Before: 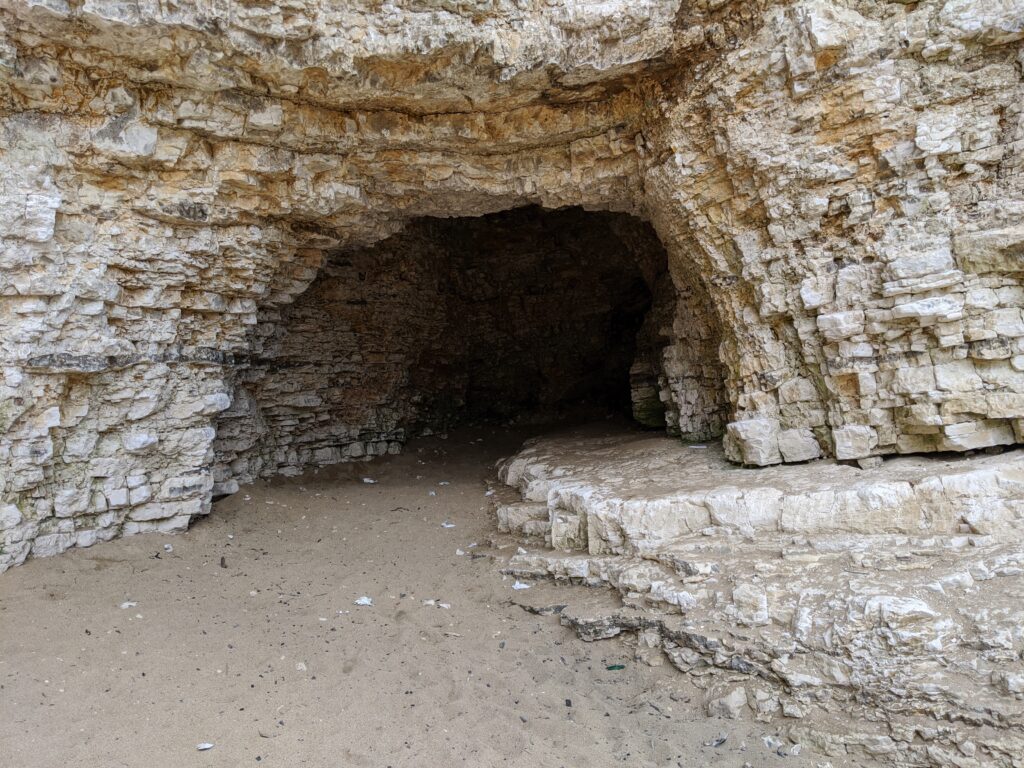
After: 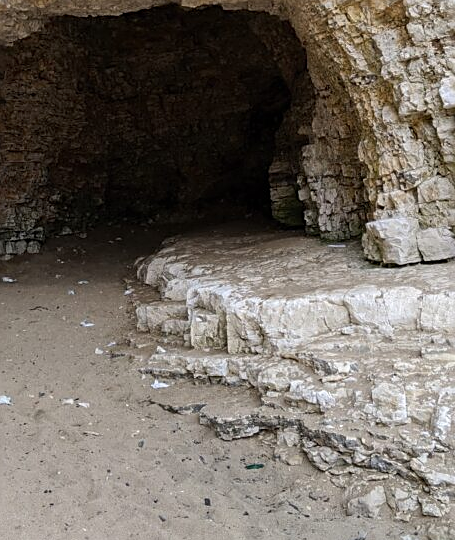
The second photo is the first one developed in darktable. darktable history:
crop: left 35.308%, top 26.212%, right 20.182%, bottom 3.377%
sharpen: amount 0.497
